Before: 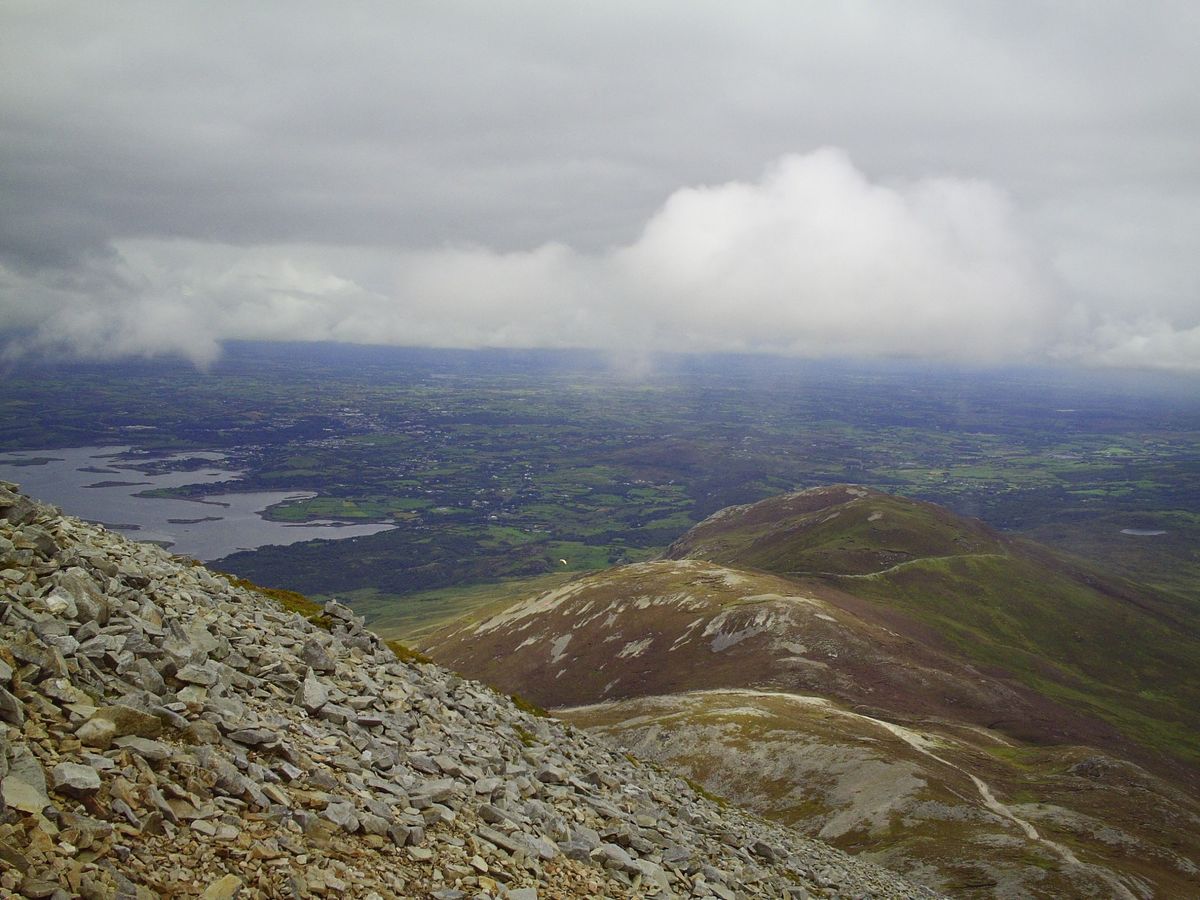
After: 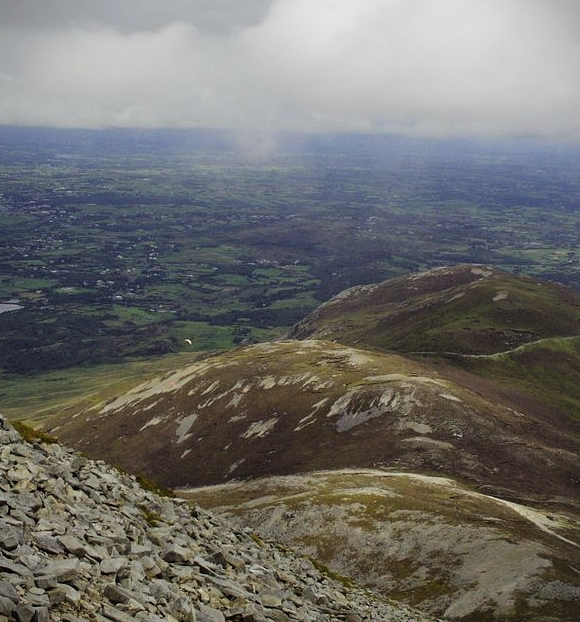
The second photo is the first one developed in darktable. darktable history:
crop: left 31.319%, top 24.5%, right 20.307%, bottom 6.291%
tone curve: curves: ch0 [(0, 0) (0.068, 0.012) (0.183, 0.089) (0.341, 0.283) (0.547, 0.532) (0.828, 0.815) (1, 0.983)]; ch1 [(0, 0) (0.23, 0.166) (0.34, 0.308) (0.371, 0.337) (0.429, 0.411) (0.477, 0.462) (0.499, 0.5) (0.529, 0.537) (0.559, 0.582) (0.743, 0.798) (1, 1)]; ch2 [(0, 0) (0.431, 0.414) (0.498, 0.503) (0.524, 0.528) (0.568, 0.546) (0.6, 0.597) (0.634, 0.645) (0.728, 0.742) (1, 1)], color space Lab, linked channels, preserve colors none
vignetting: fall-off start 100.41%, fall-off radius 65.38%, automatic ratio true, dithering 8-bit output, unbound false
